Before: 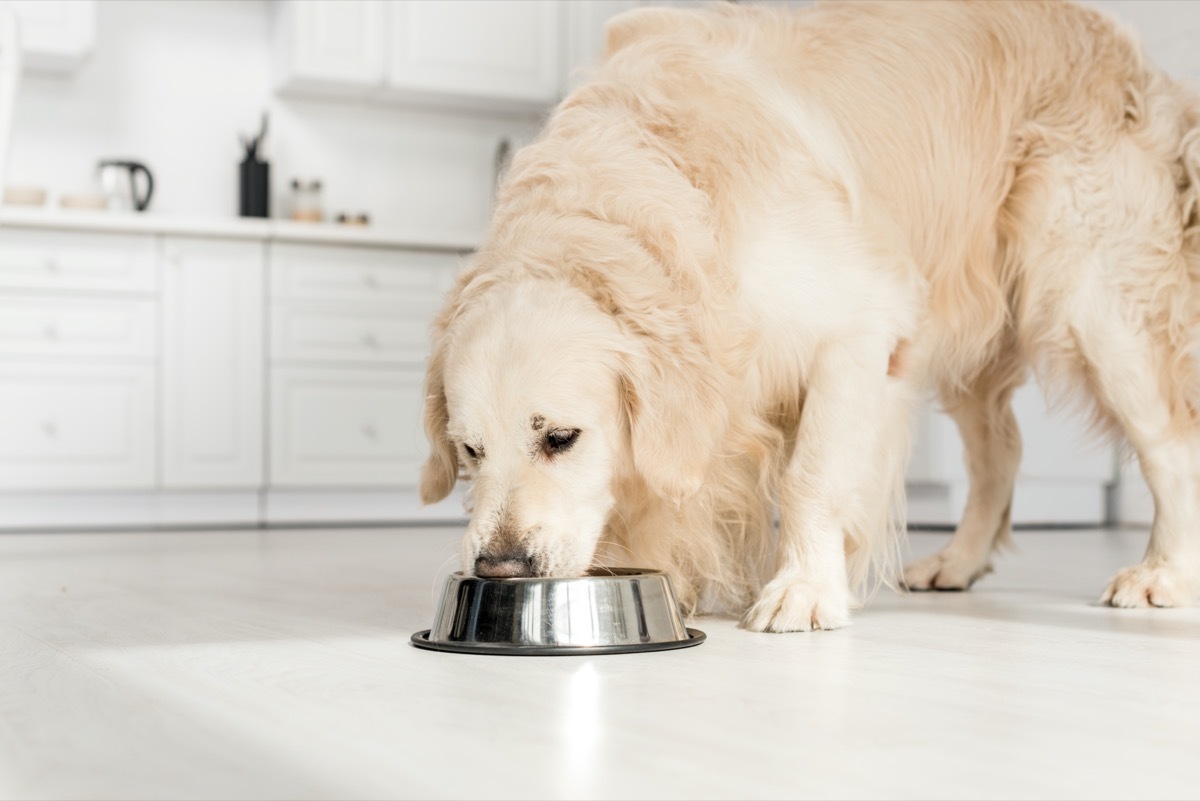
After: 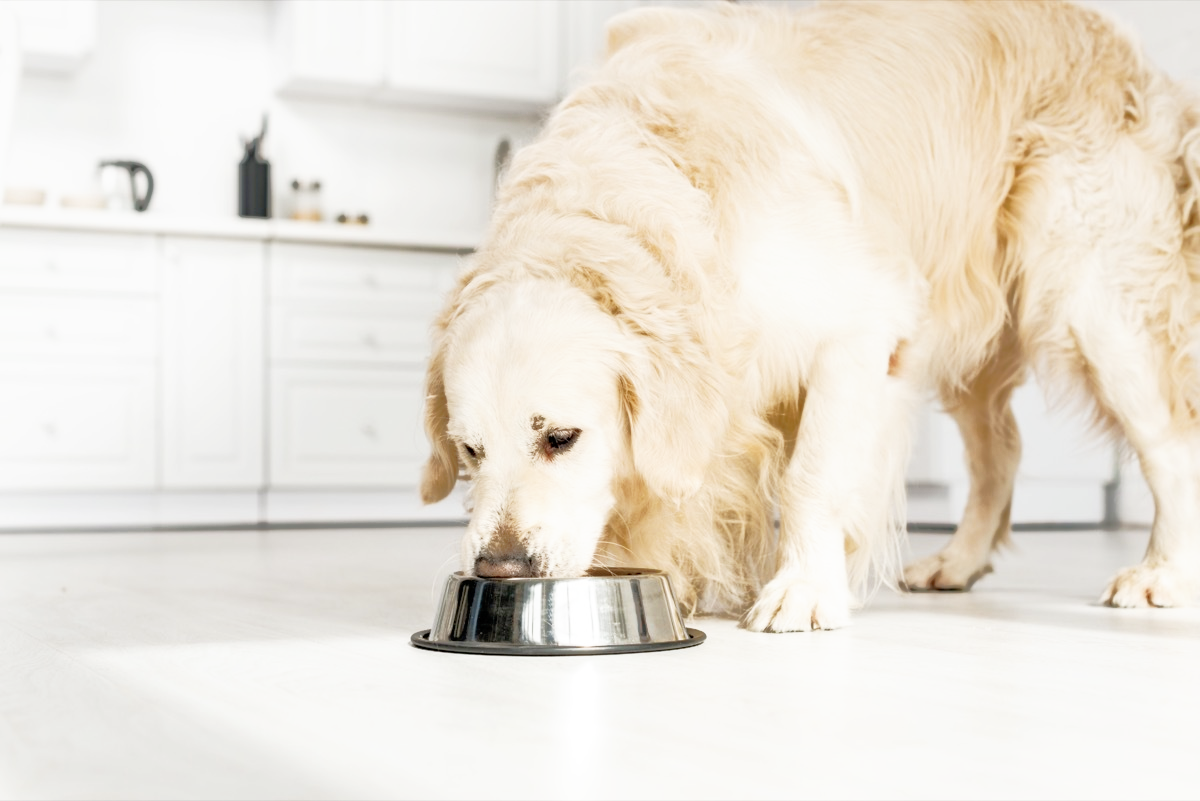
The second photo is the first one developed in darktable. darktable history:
base curve: curves: ch0 [(0, 0) (0.005, 0.002) (0.15, 0.3) (0.4, 0.7) (0.75, 0.95) (1, 1)], preserve colors none
shadows and highlights: on, module defaults
